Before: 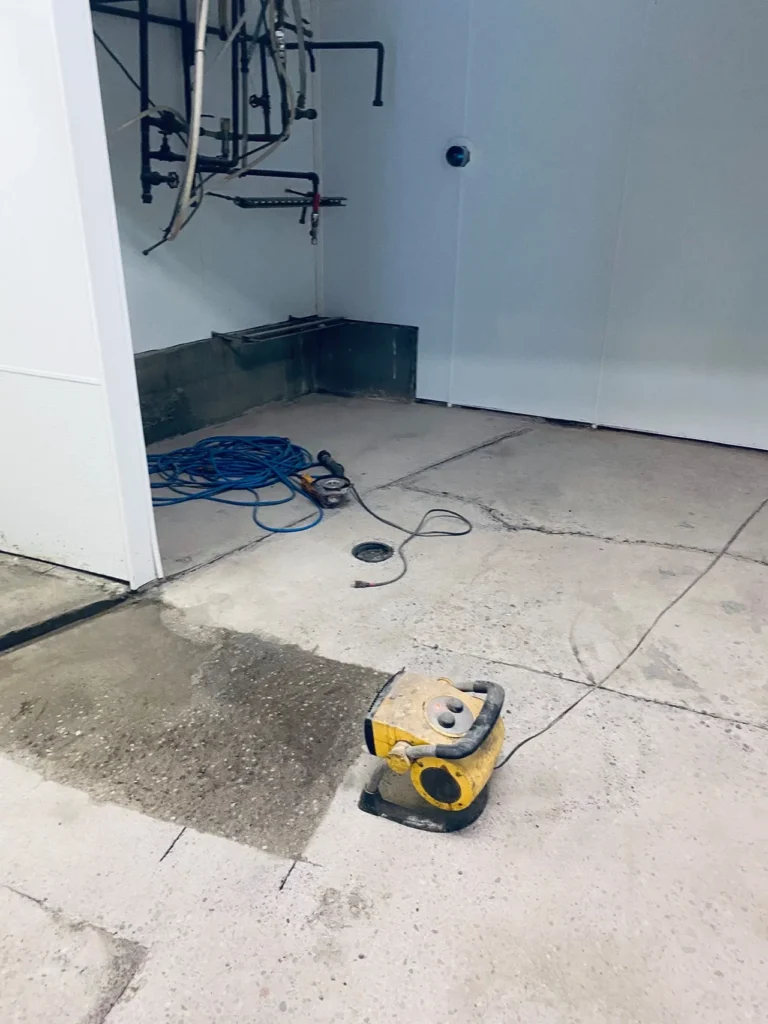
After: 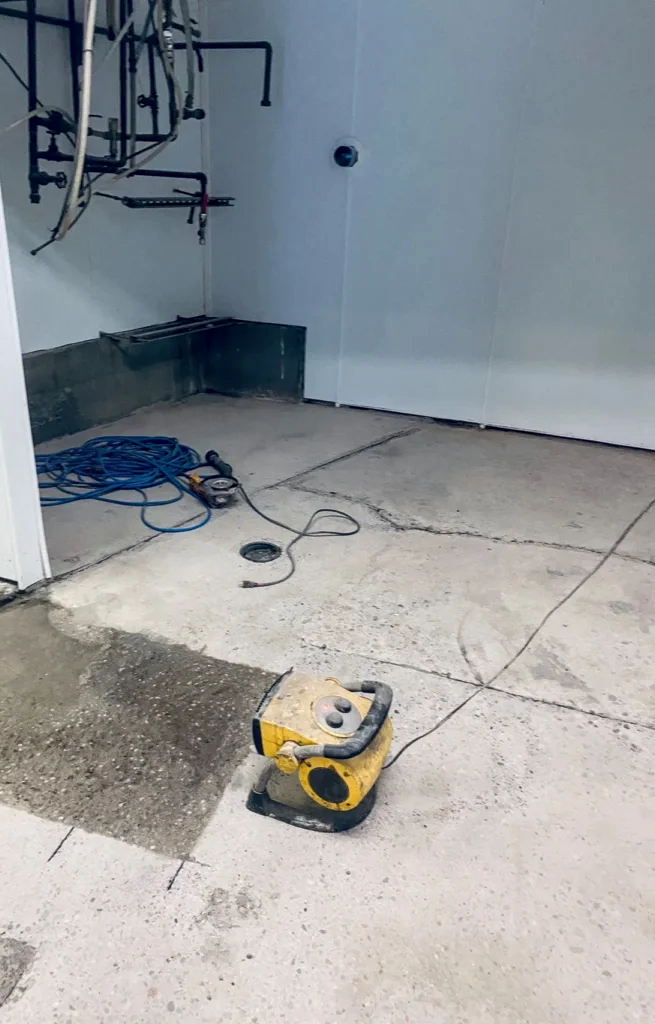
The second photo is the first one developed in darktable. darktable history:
crop and rotate: left 14.584%
local contrast: on, module defaults
